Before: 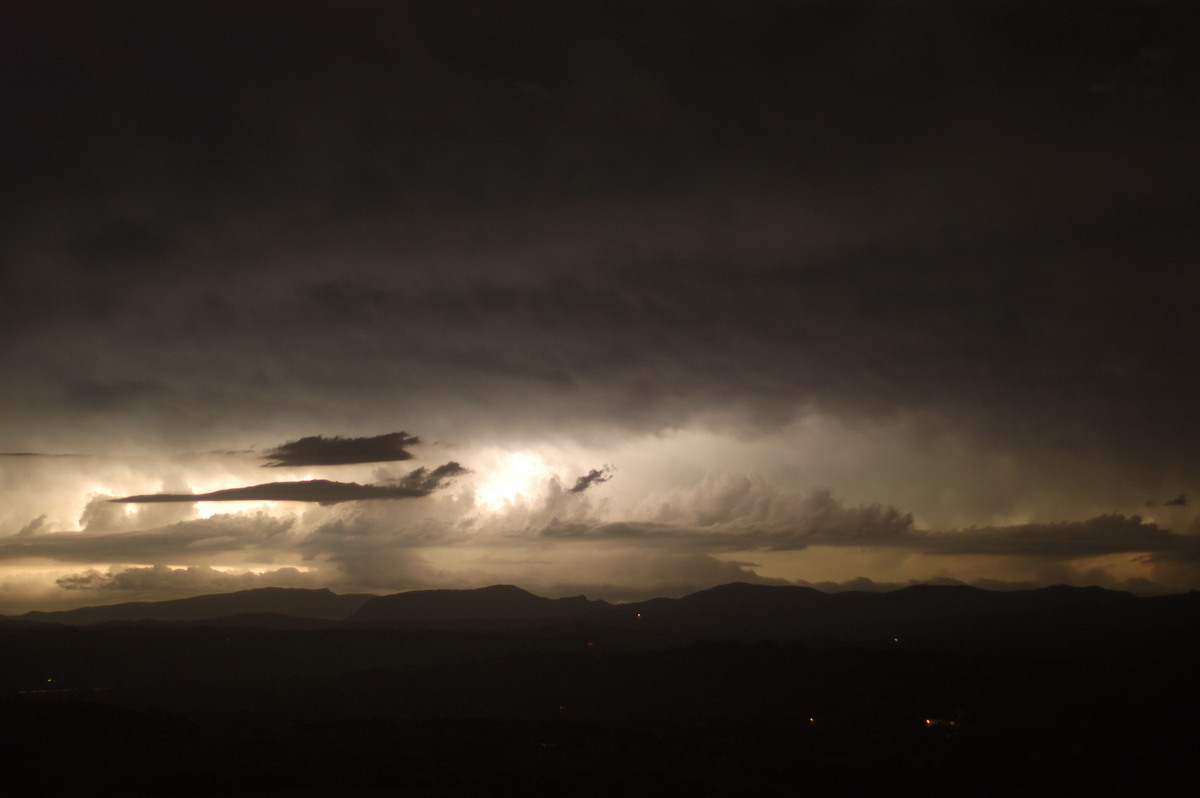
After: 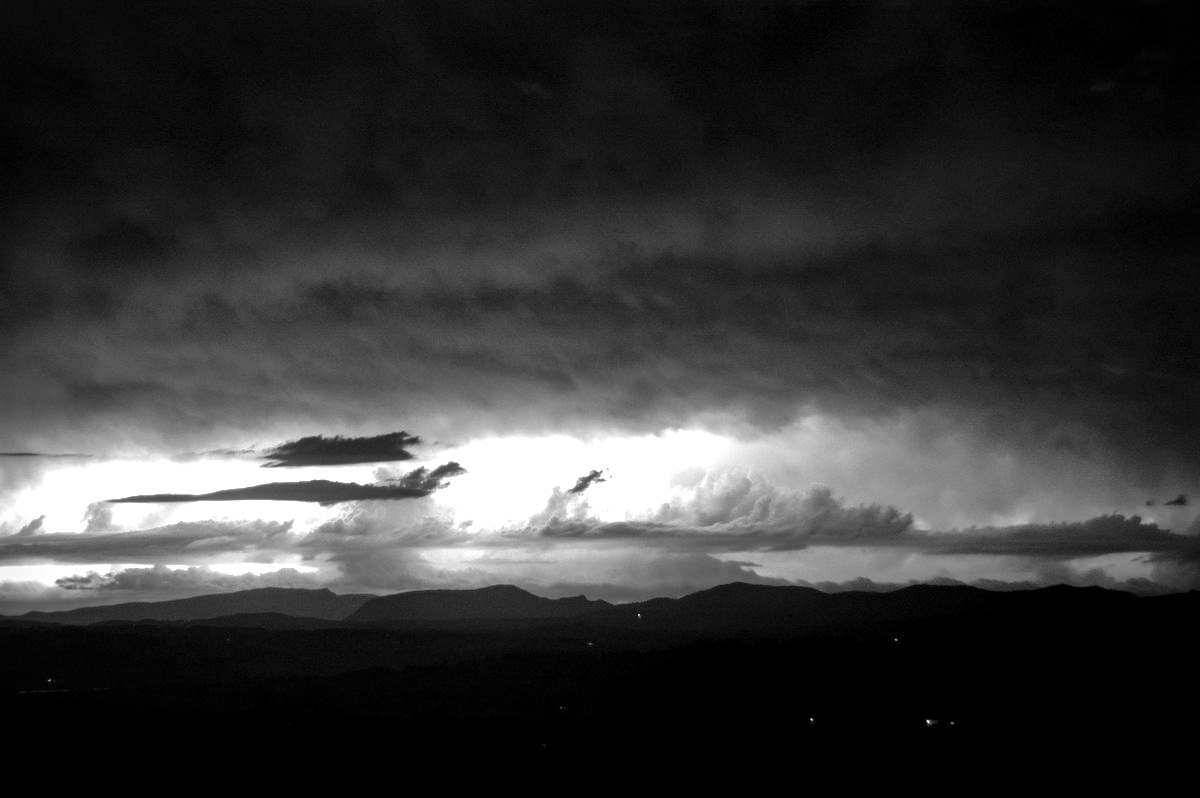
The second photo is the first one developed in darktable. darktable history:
local contrast: detail 160%
tone equalizer: -8 EV -0.768 EV, -7 EV -0.668 EV, -6 EV -0.568 EV, -5 EV -0.365 EV, -3 EV 0.374 EV, -2 EV 0.6 EV, -1 EV 0.701 EV, +0 EV 0.739 EV, edges refinement/feathering 500, mask exposure compensation -1.57 EV, preserve details no
color calibration: output R [1.063, -0.012, -0.003, 0], output B [-0.079, 0.047, 1, 0], illuminant same as pipeline (D50), adaptation XYZ, x 0.346, y 0.359, temperature 5012.42 K
color zones: curves: ch1 [(0, -0.394) (0.143, -0.394) (0.286, -0.394) (0.429, -0.392) (0.571, -0.391) (0.714, -0.391) (0.857, -0.391) (1, -0.394)]
vignetting: on, module defaults
shadows and highlights: on, module defaults
levels: levels [0, 0.43, 0.859]
